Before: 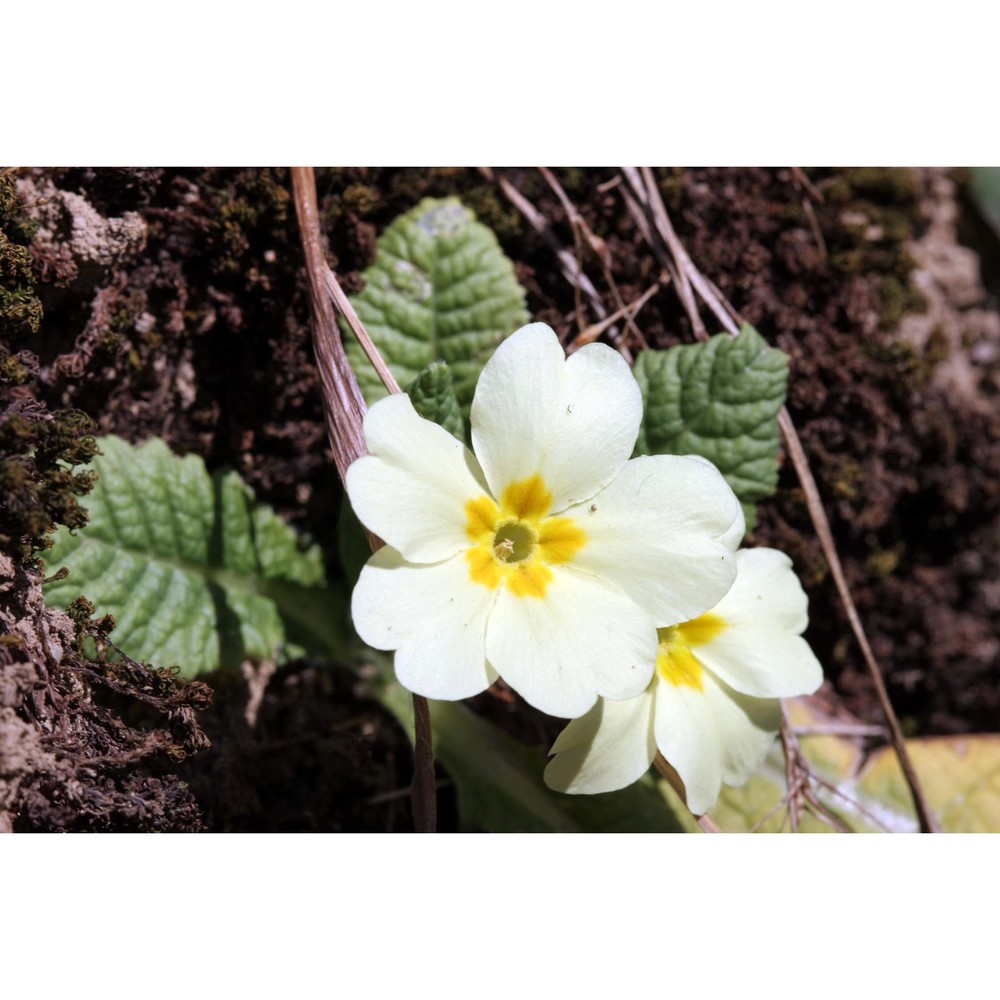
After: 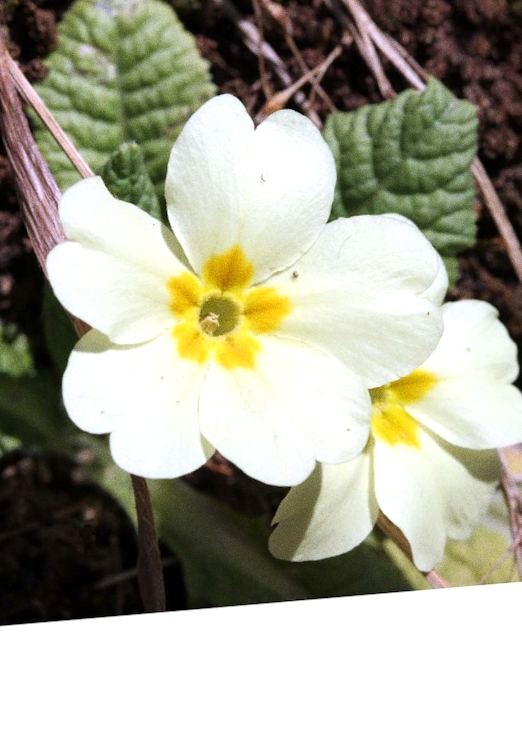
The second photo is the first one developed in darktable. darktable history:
crop: left 31.379%, top 24.658%, right 20.326%, bottom 6.628%
exposure: exposure 0.191 EV, compensate highlight preservation false
rotate and perspective: rotation -4.86°, automatic cropping off
grain: strength 26%
